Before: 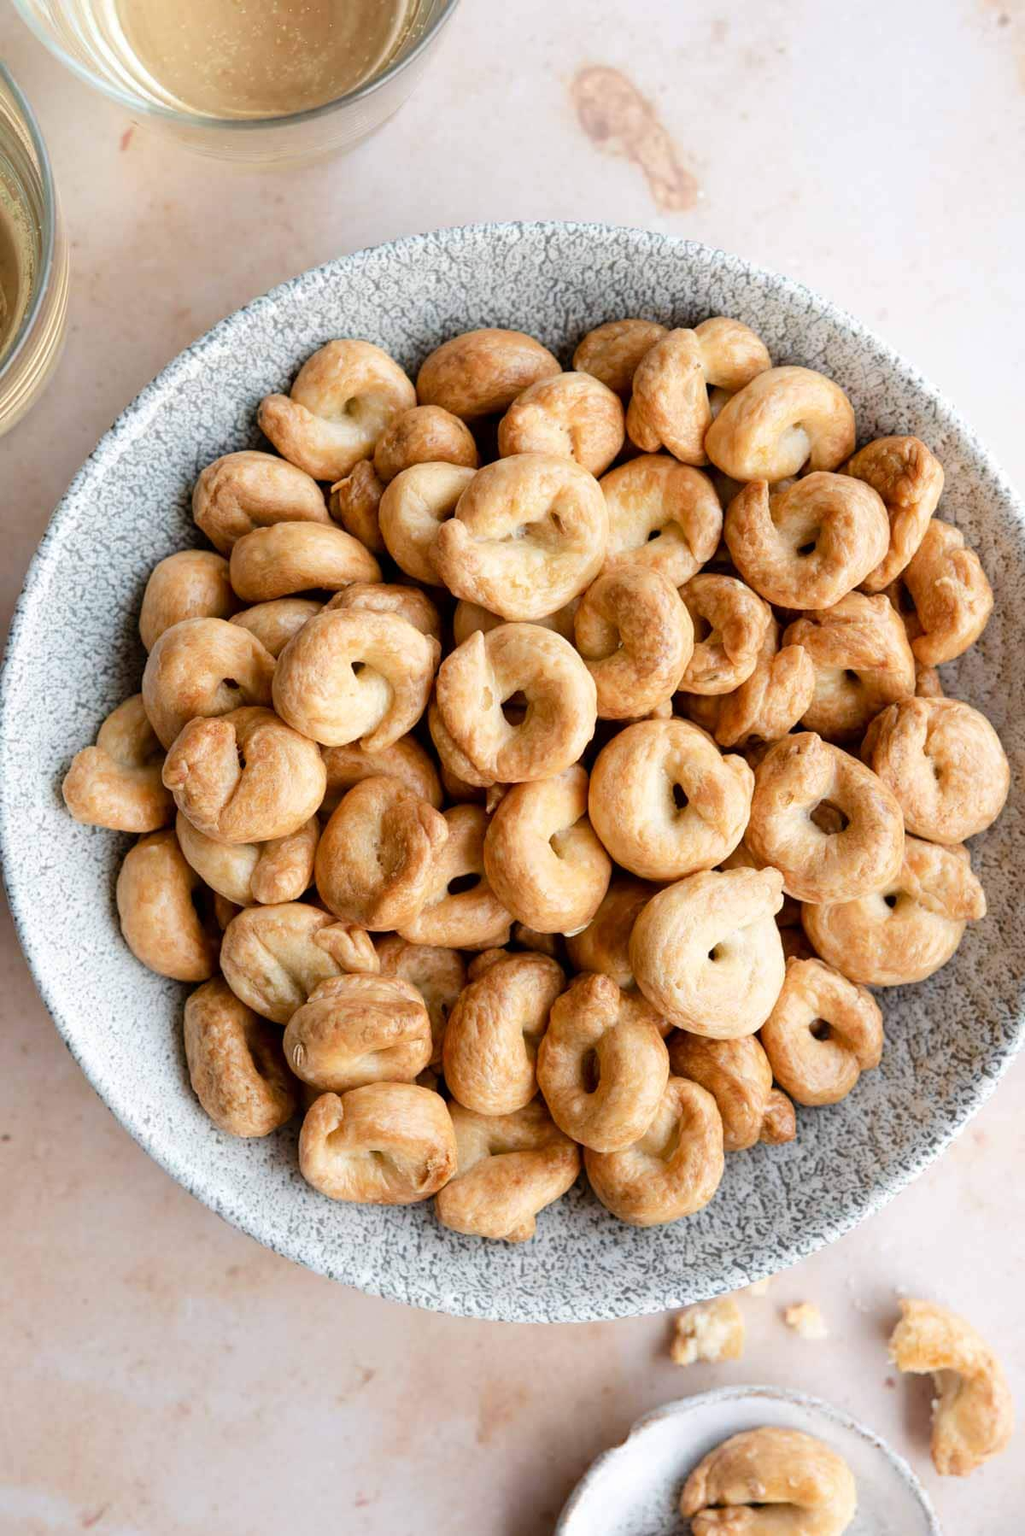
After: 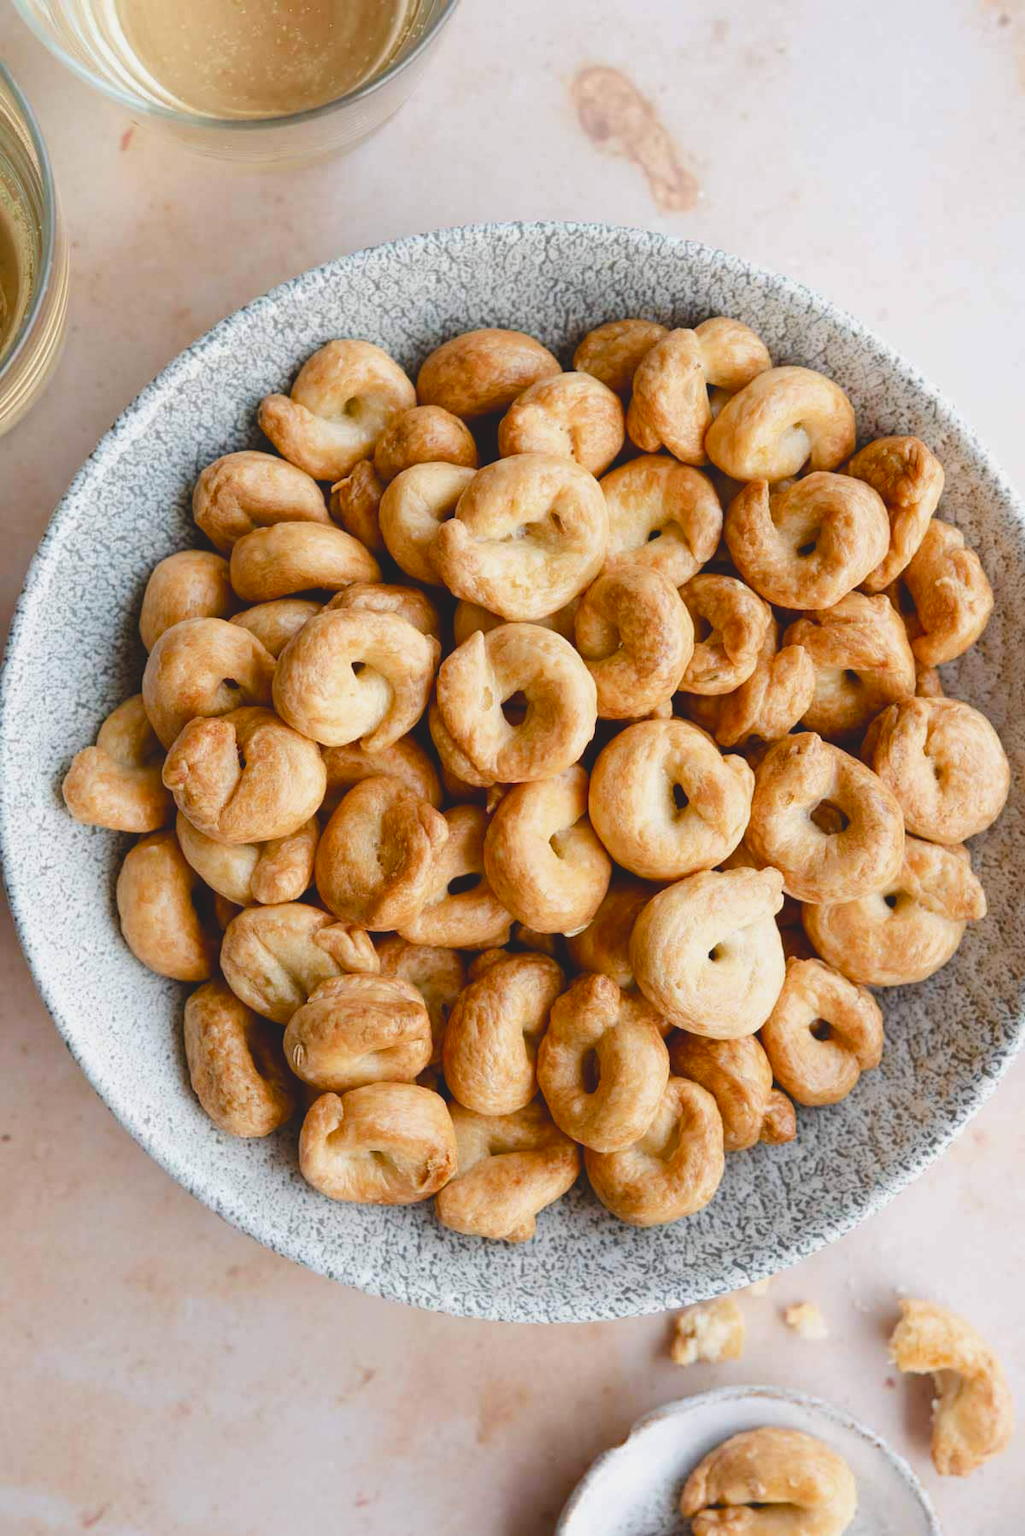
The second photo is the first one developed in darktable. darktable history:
color balance rgb: perceptual saturation grading › global saturation 20%, perceptual saturation grading › highlights -24.904%, perceptual saturation grading › shadows 25.702%, global vibrance 20%
exposure: black level correction -0.014, exposure -0.19 EV, compensate highlight preservation false
